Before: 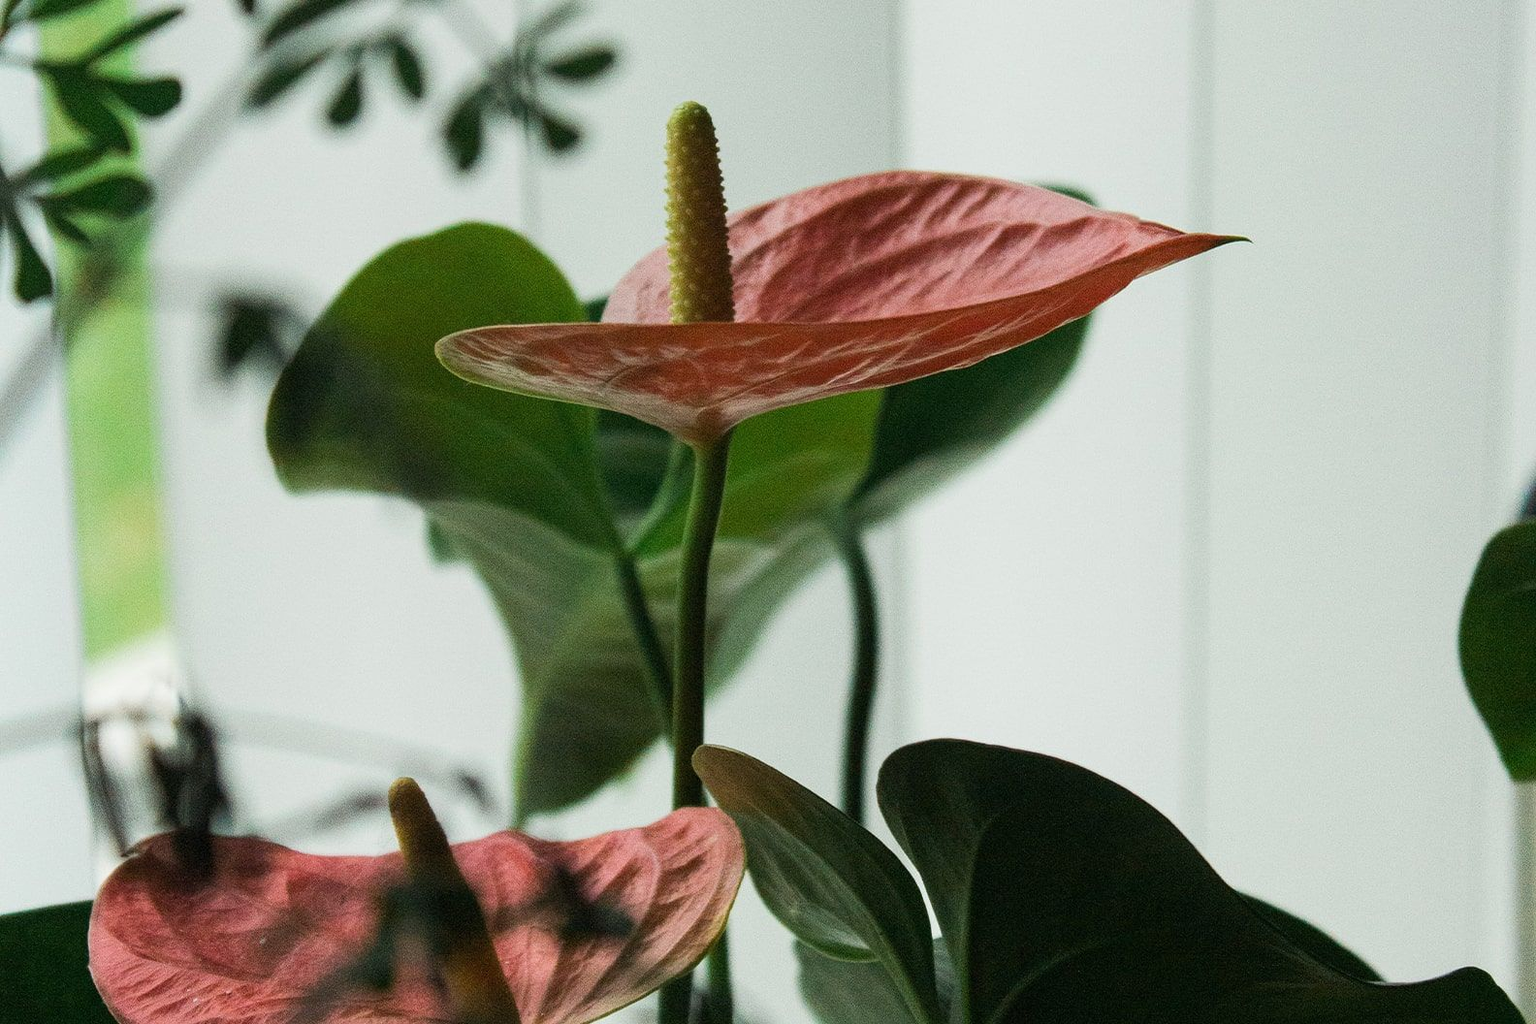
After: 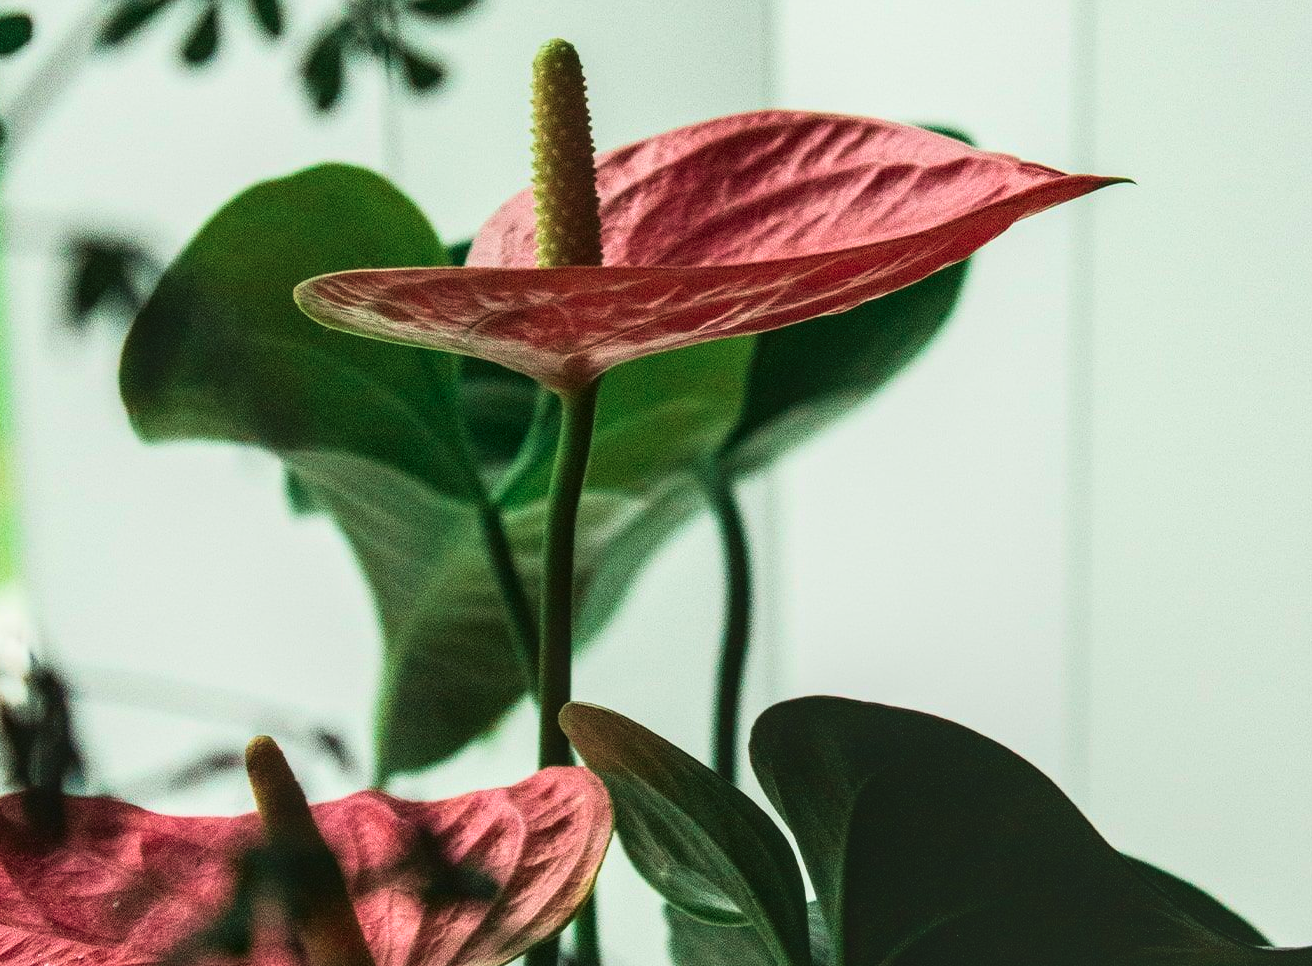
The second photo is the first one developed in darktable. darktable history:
local contrast: on, module defaults
exposure: black level correction -0.008, exposure 0.067 EV, compensate highlight preservation false
crop: left 9.807%, top 6.259%, right 7.334%, bottom 2.177%
velvia: on, module defaults
tone curve: curves: ch0 [(0, 0) (0.059, 0.027) (0.178, 0.105) (0.292, 0.233) (0.485, 0.472) (0.837, 0.887) (1, 0.983)]; ch1 [(0, 0) (0.23, 0.166) (0.34, 0.298) (0.371, 0.334) (0.435, 0.413) (0.477, 0.469) (0.499, 0.498) (0.534, 0.551) (0.56, 0.585) (0.754, 0.801) (1, 1)]; ch2 [(0, 0) (0.431, 0.414) (0.498, 0.503) (0.524, 0.531) (0.568, 0.567) (0.6, 0.597) (0.65, 0.651) (0.752, 0.764) (1, 1)], color space Lab, independent channels, preserve colors none
